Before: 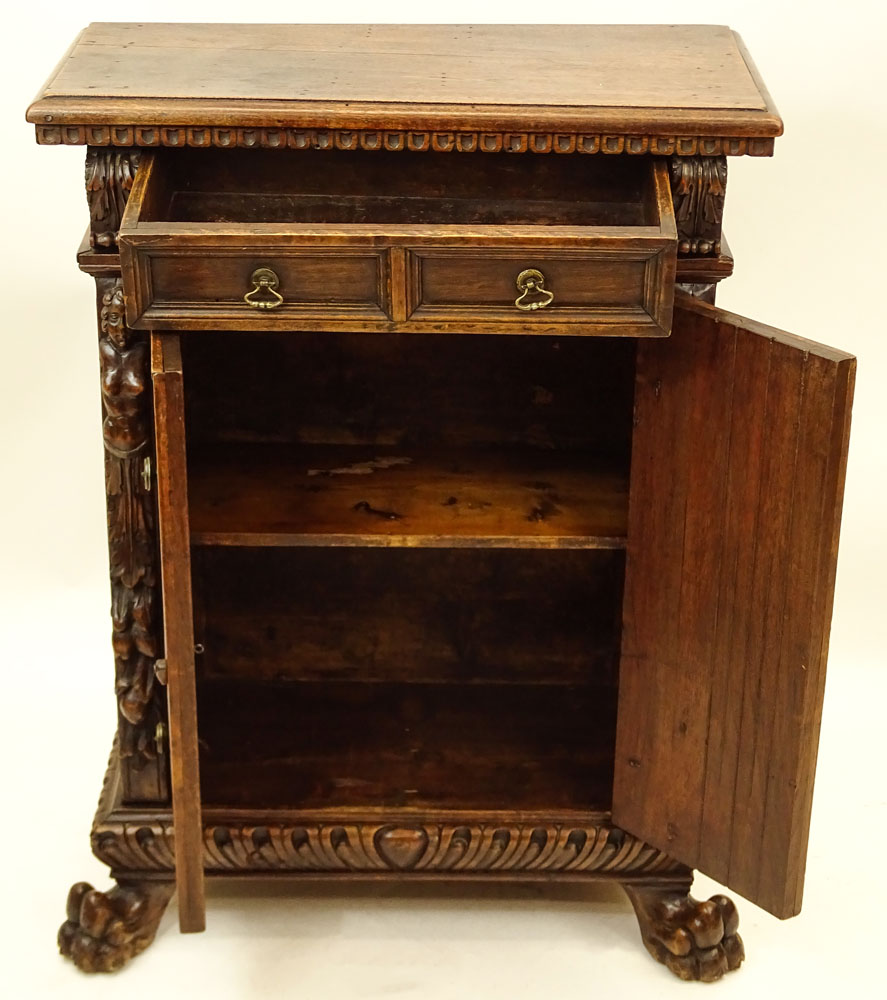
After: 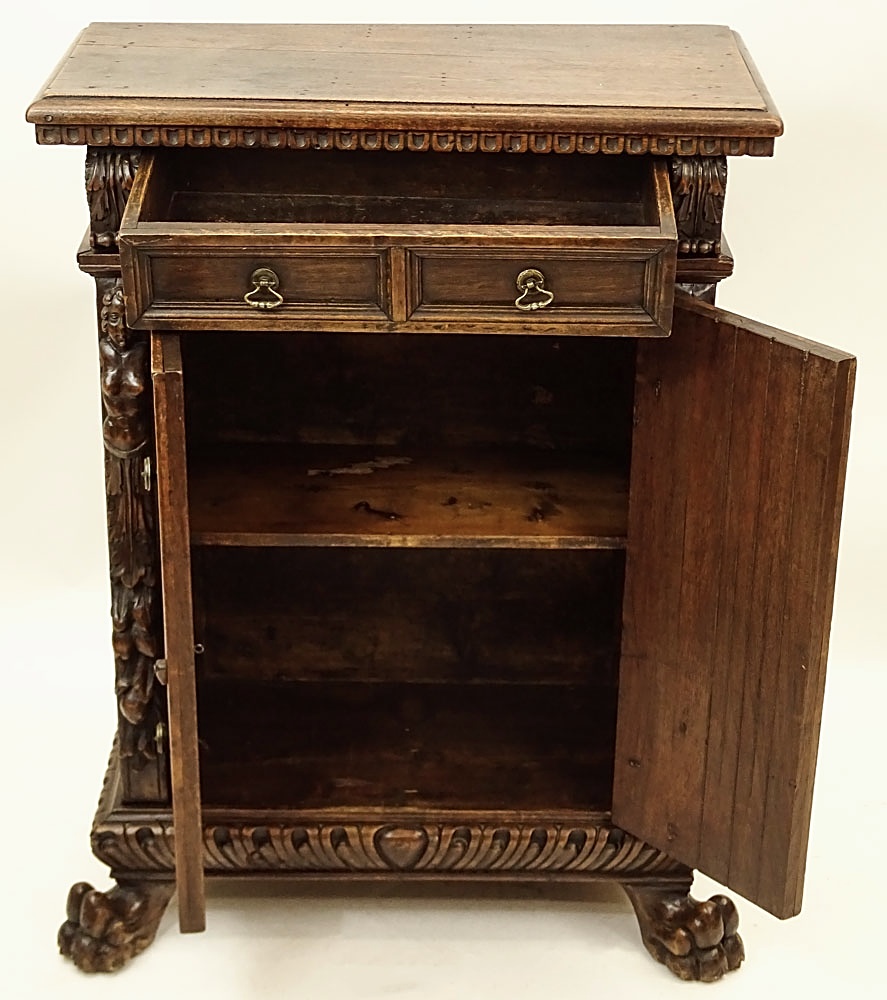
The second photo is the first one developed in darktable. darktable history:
exposure: exposure -0.064 EV, compensate highlight preservation false
contrast brightness saturation: contrast 0.06, brightness -0.01, saturation -0.23
sharpen: on, module defaults
